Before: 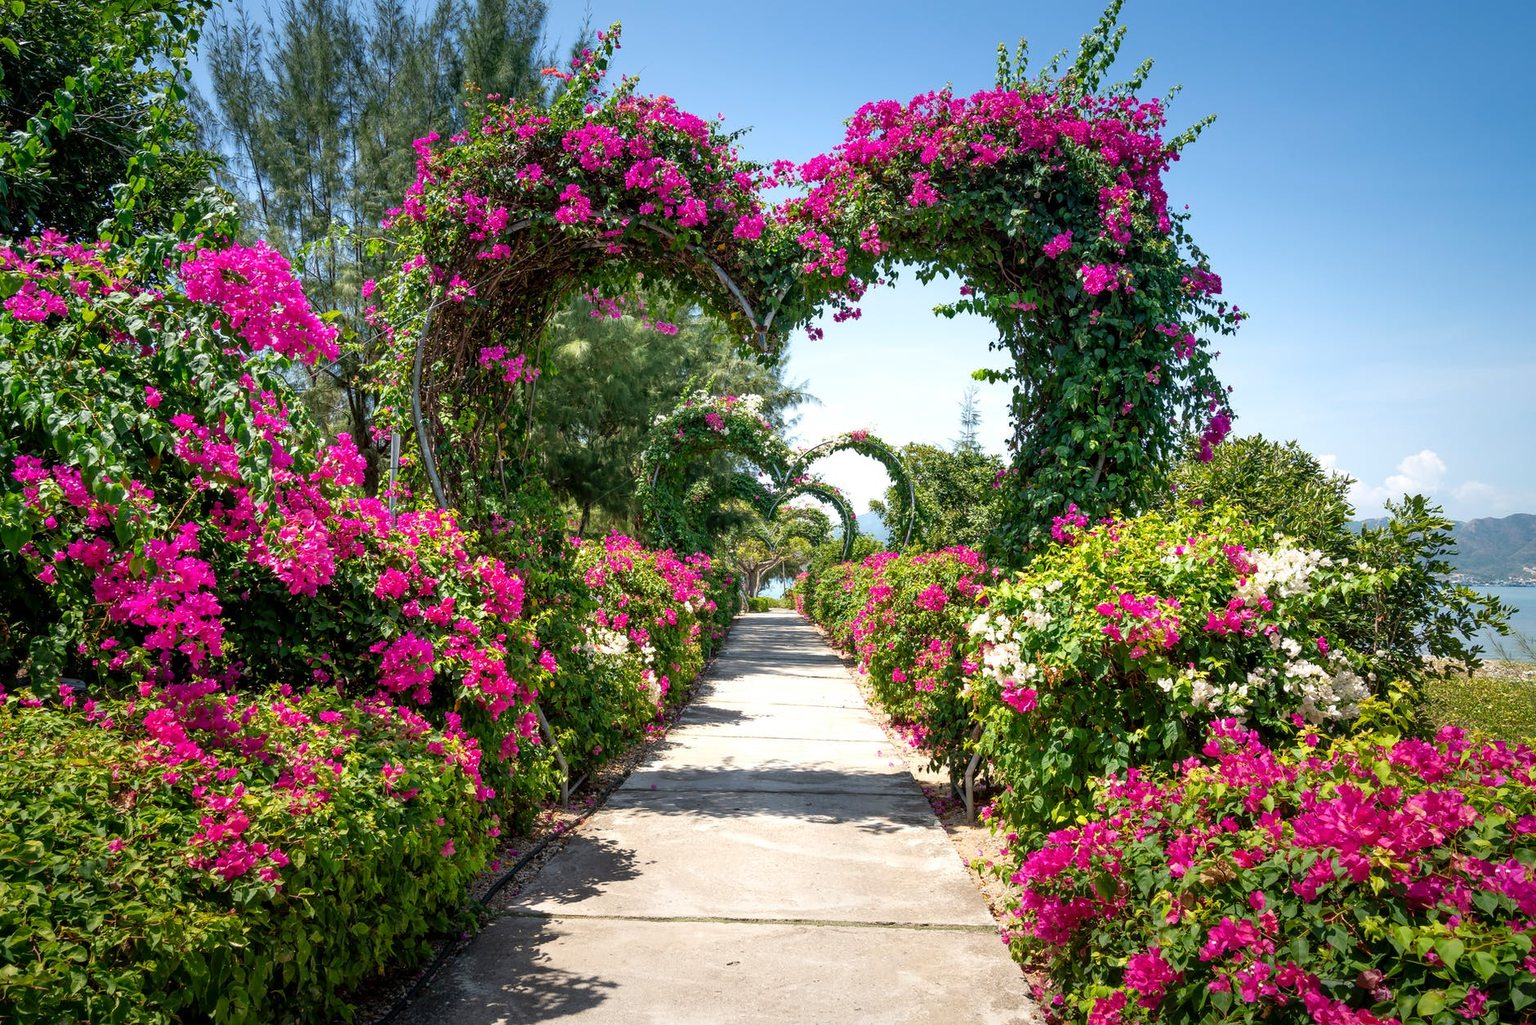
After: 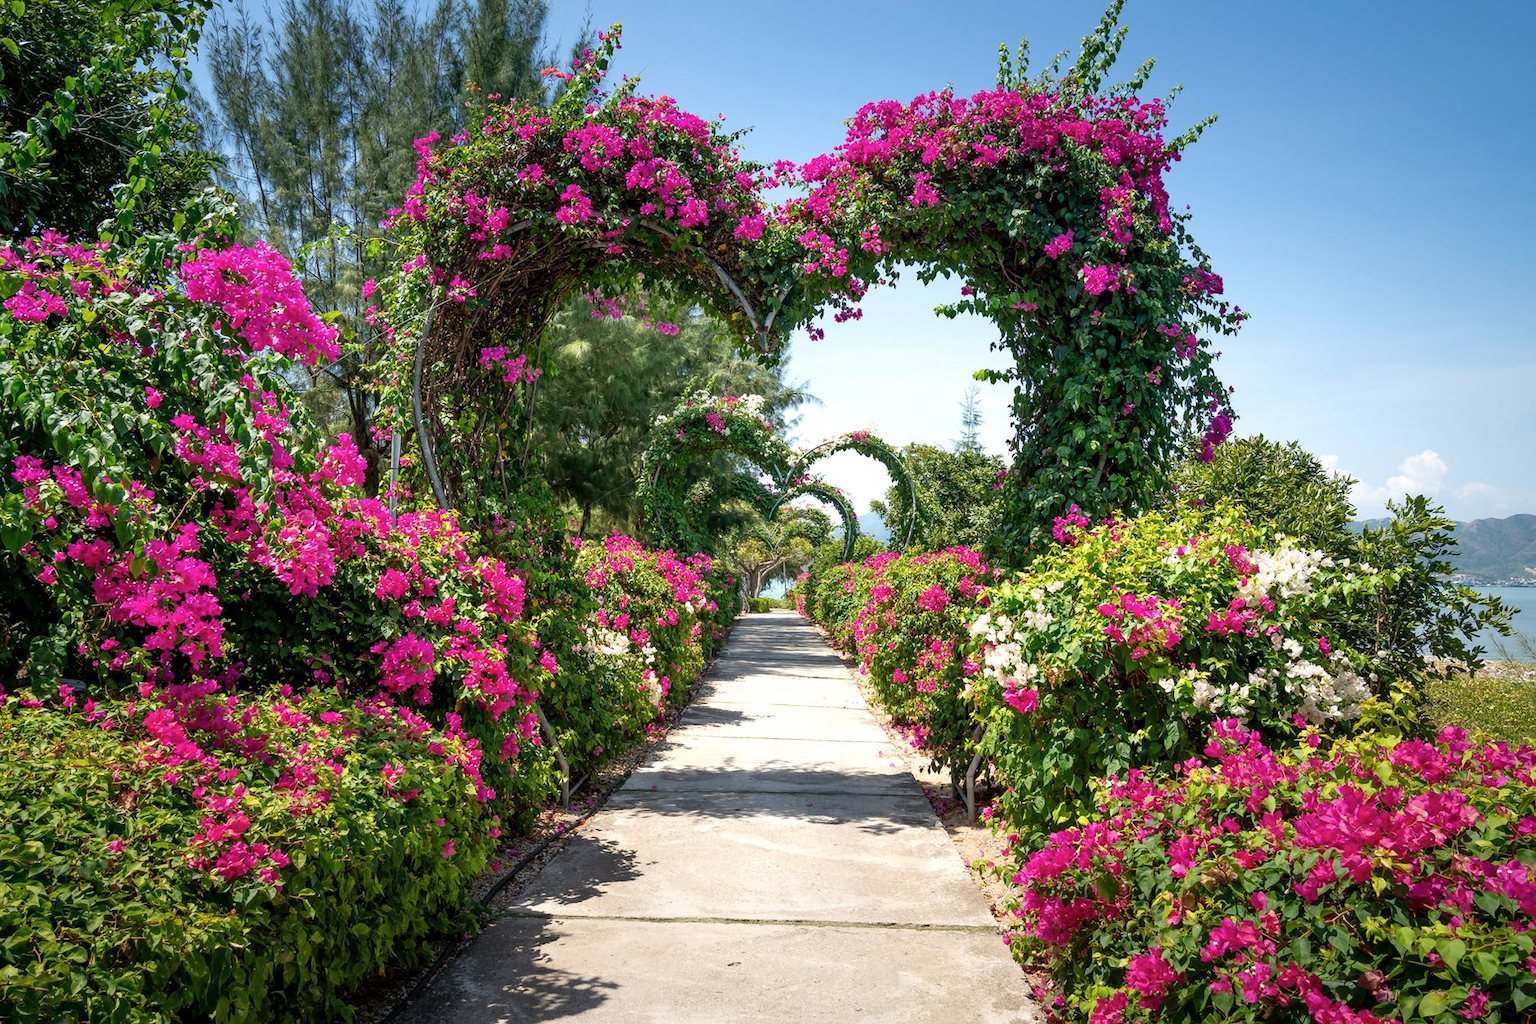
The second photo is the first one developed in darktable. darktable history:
crop: top 0.05%, bottom 0.098%
contrast brightness saturation: saturation -0.05
